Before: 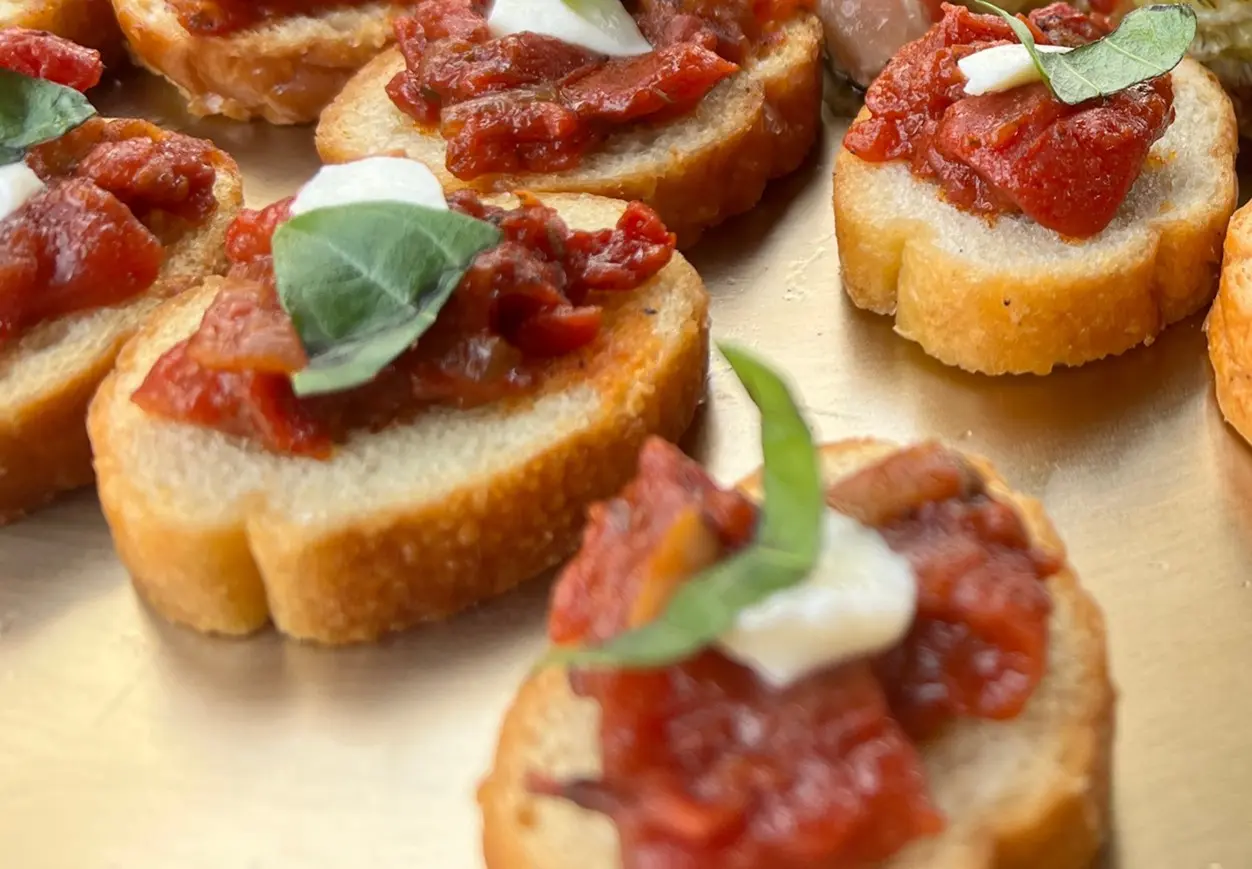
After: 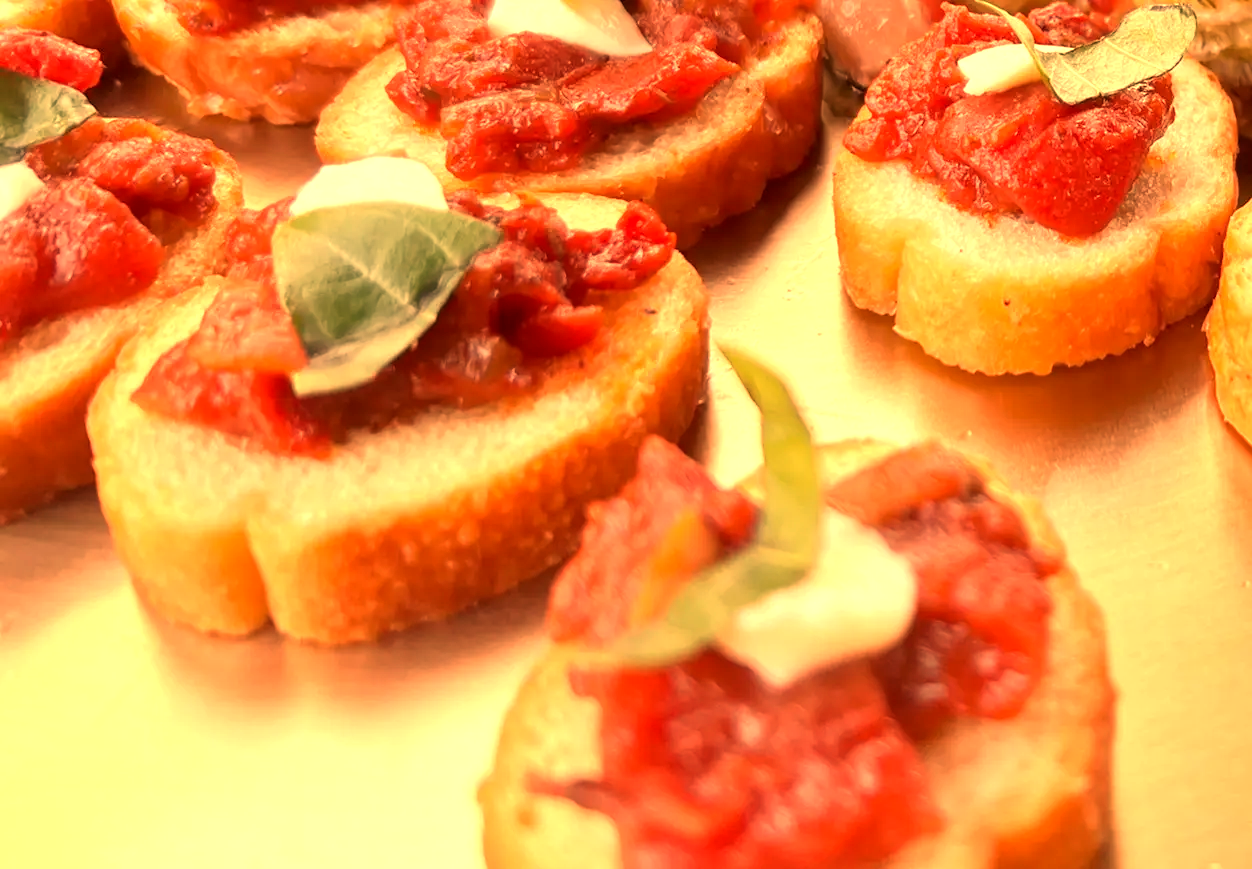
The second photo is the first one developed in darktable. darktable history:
white balance: red 1.467, blue 0.684
exposure: black level correction 0.001, exposure 0.5 EV, compensate exposure bias true, compensate highlight preservation false
